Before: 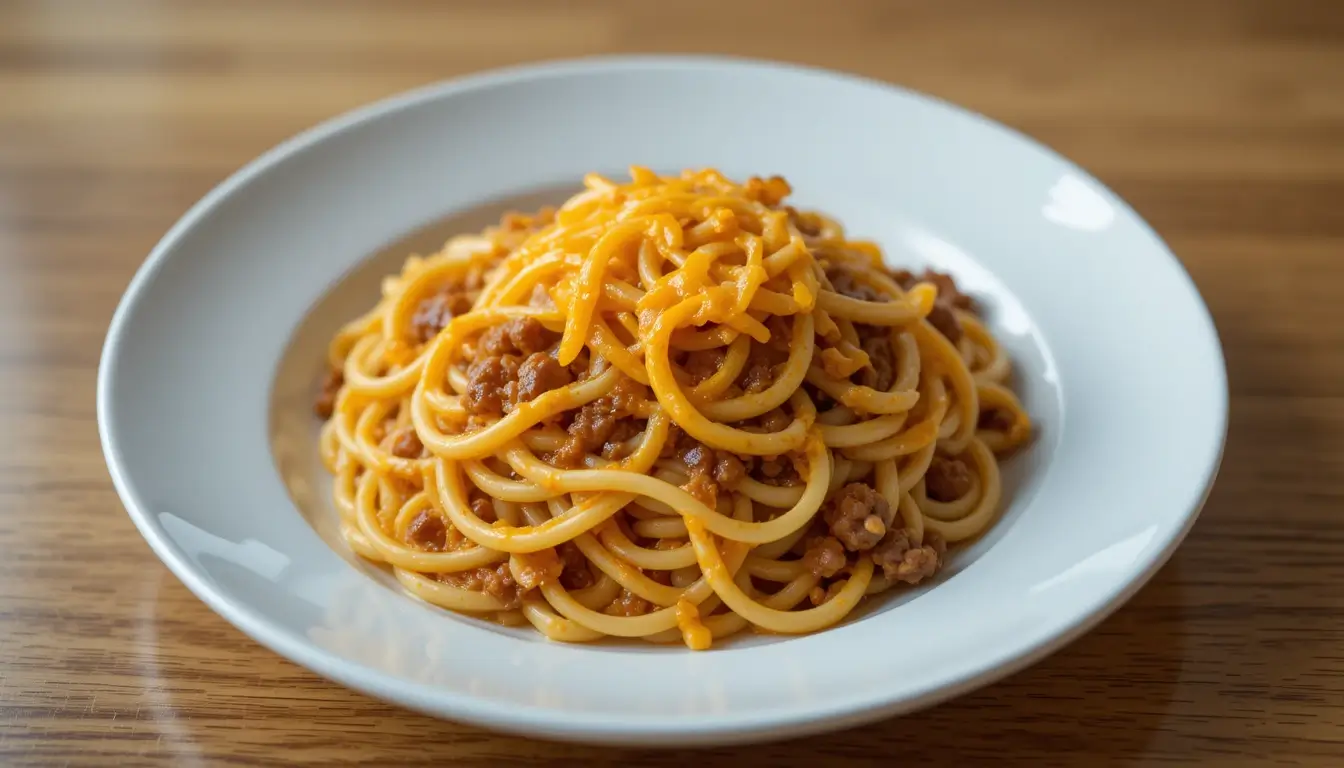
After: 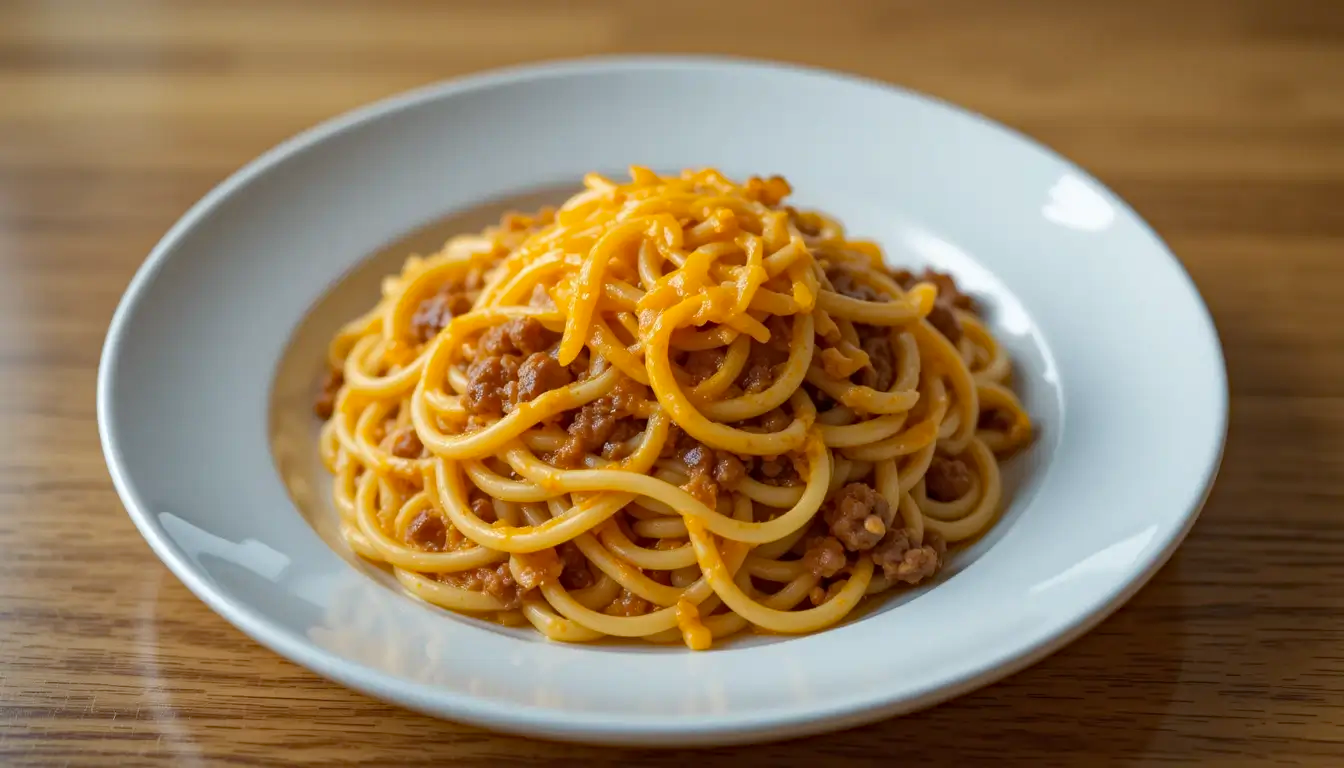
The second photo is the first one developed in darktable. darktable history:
haze removal: strength 0.3, distance 0.251, compatibility mode true, adaptive false
